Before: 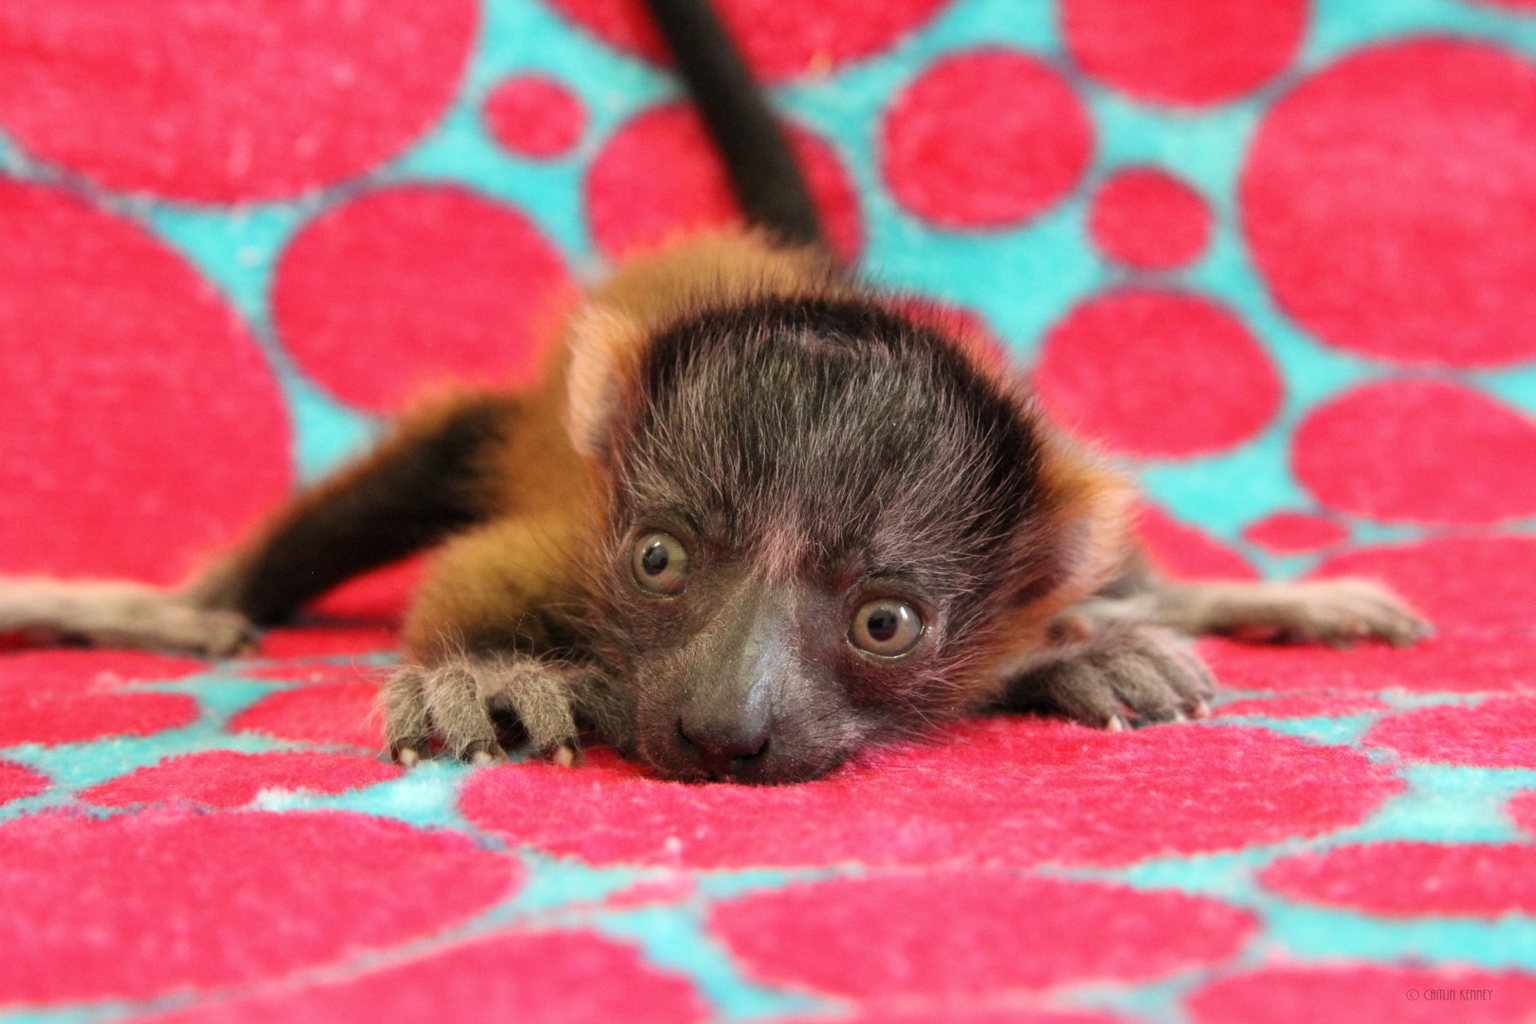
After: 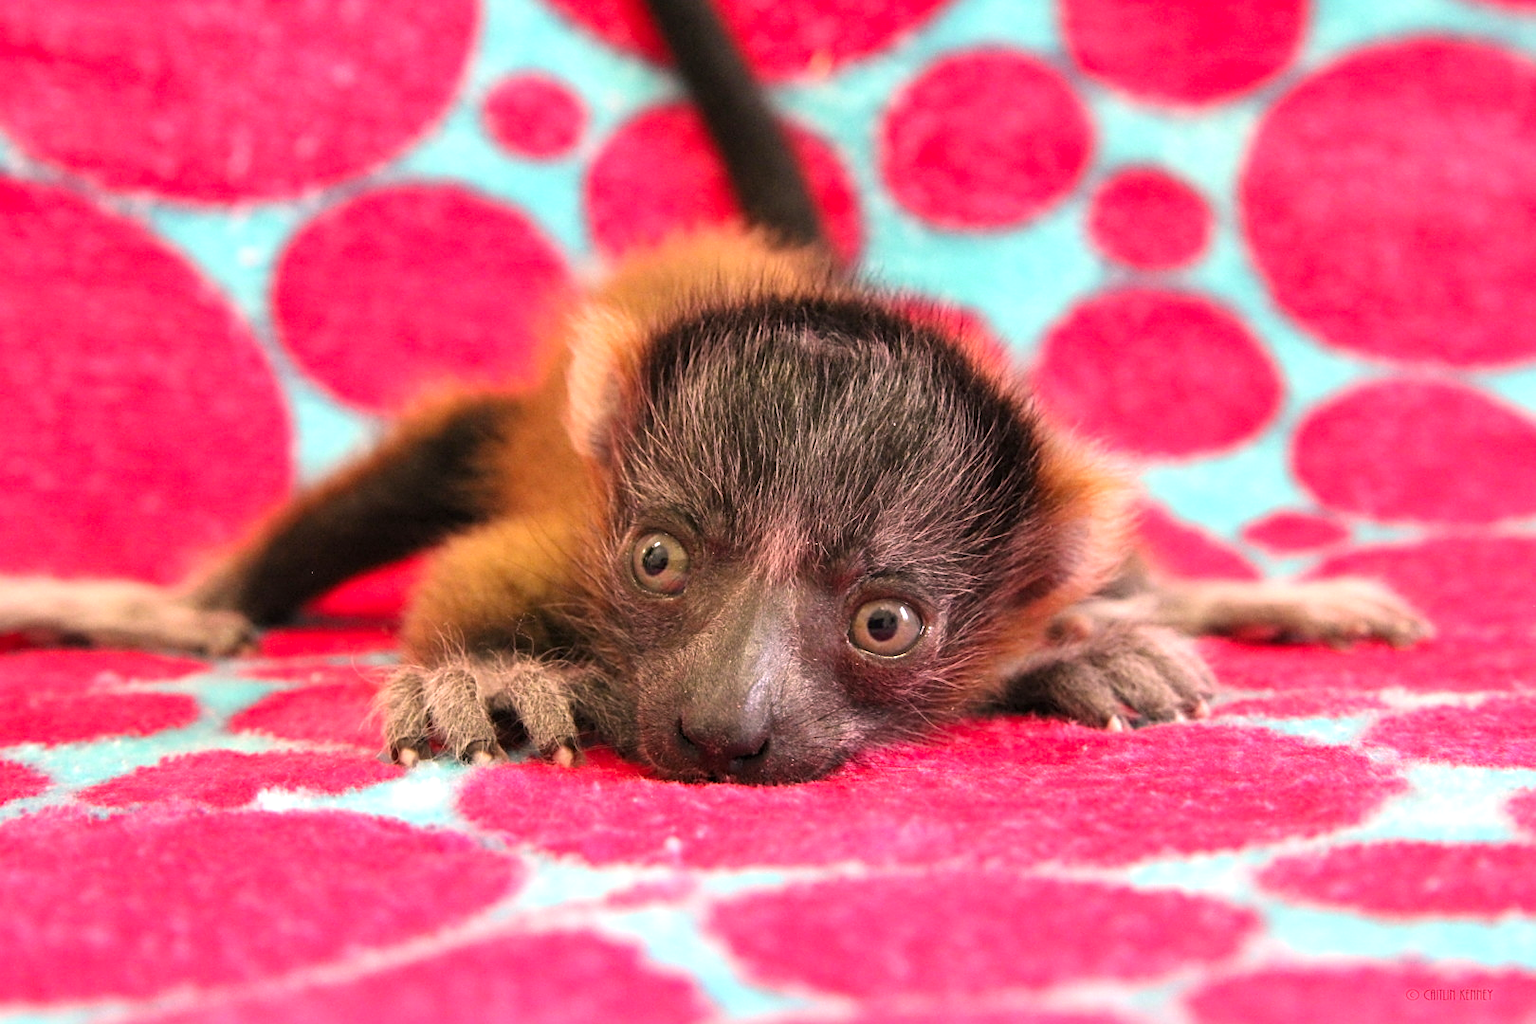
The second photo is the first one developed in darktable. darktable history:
exposure: black level correction 0, exposure 0.5 EV, compensate highlight preservation false
white balance: emerald 1
color correction: highlights a* 14.52, highlights b* 4.84
sharpen: on, module defaults
